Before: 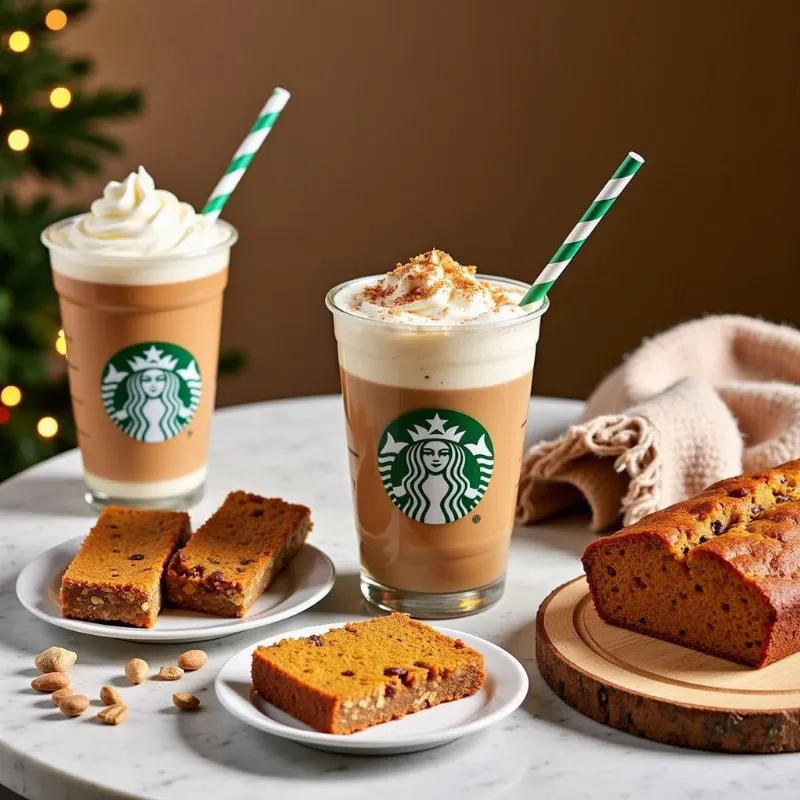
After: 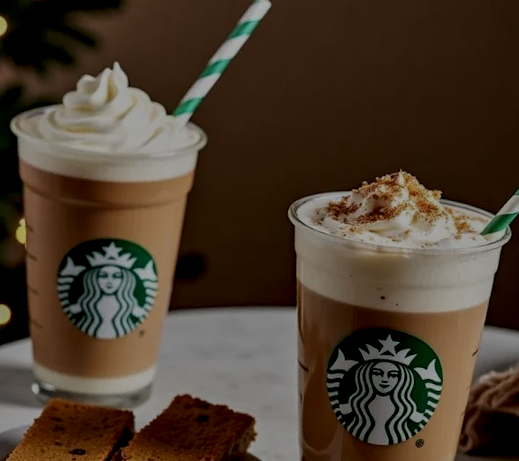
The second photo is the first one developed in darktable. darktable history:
exposure: exposure -2.002 EV, compensate highlight preservation false
local contrast: detail 160%
crop and rotate: angle -4.99°, left 2.122%, top 6.945%, right 27.566%, bottom 30.519%
